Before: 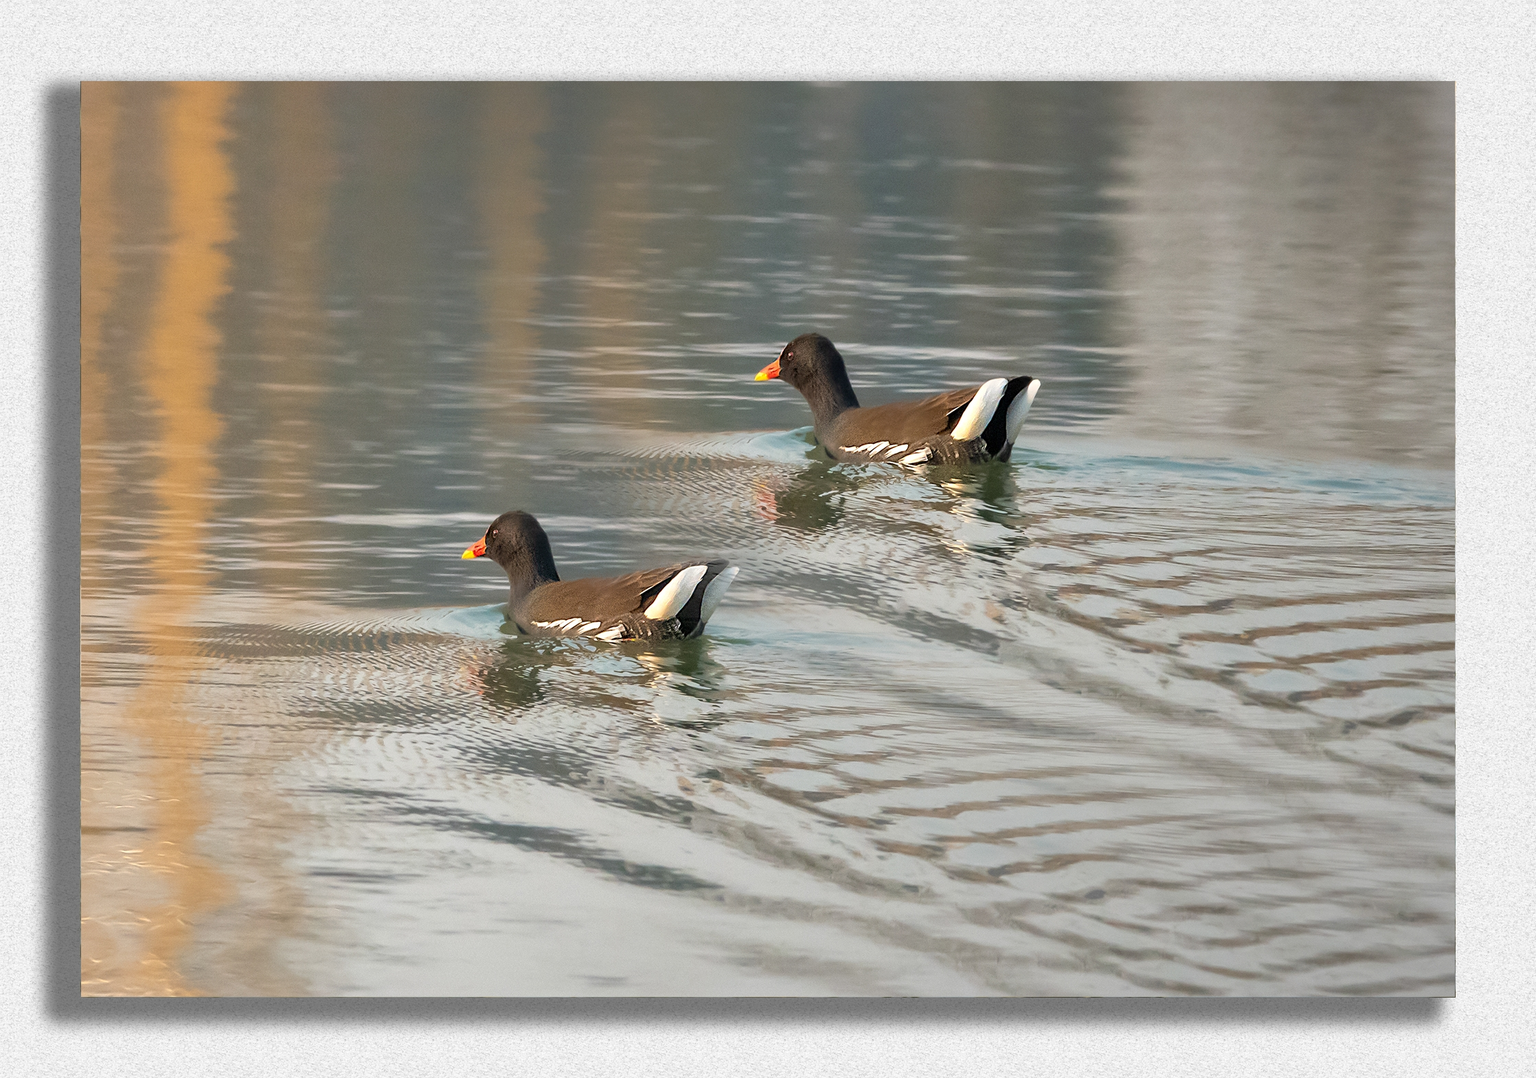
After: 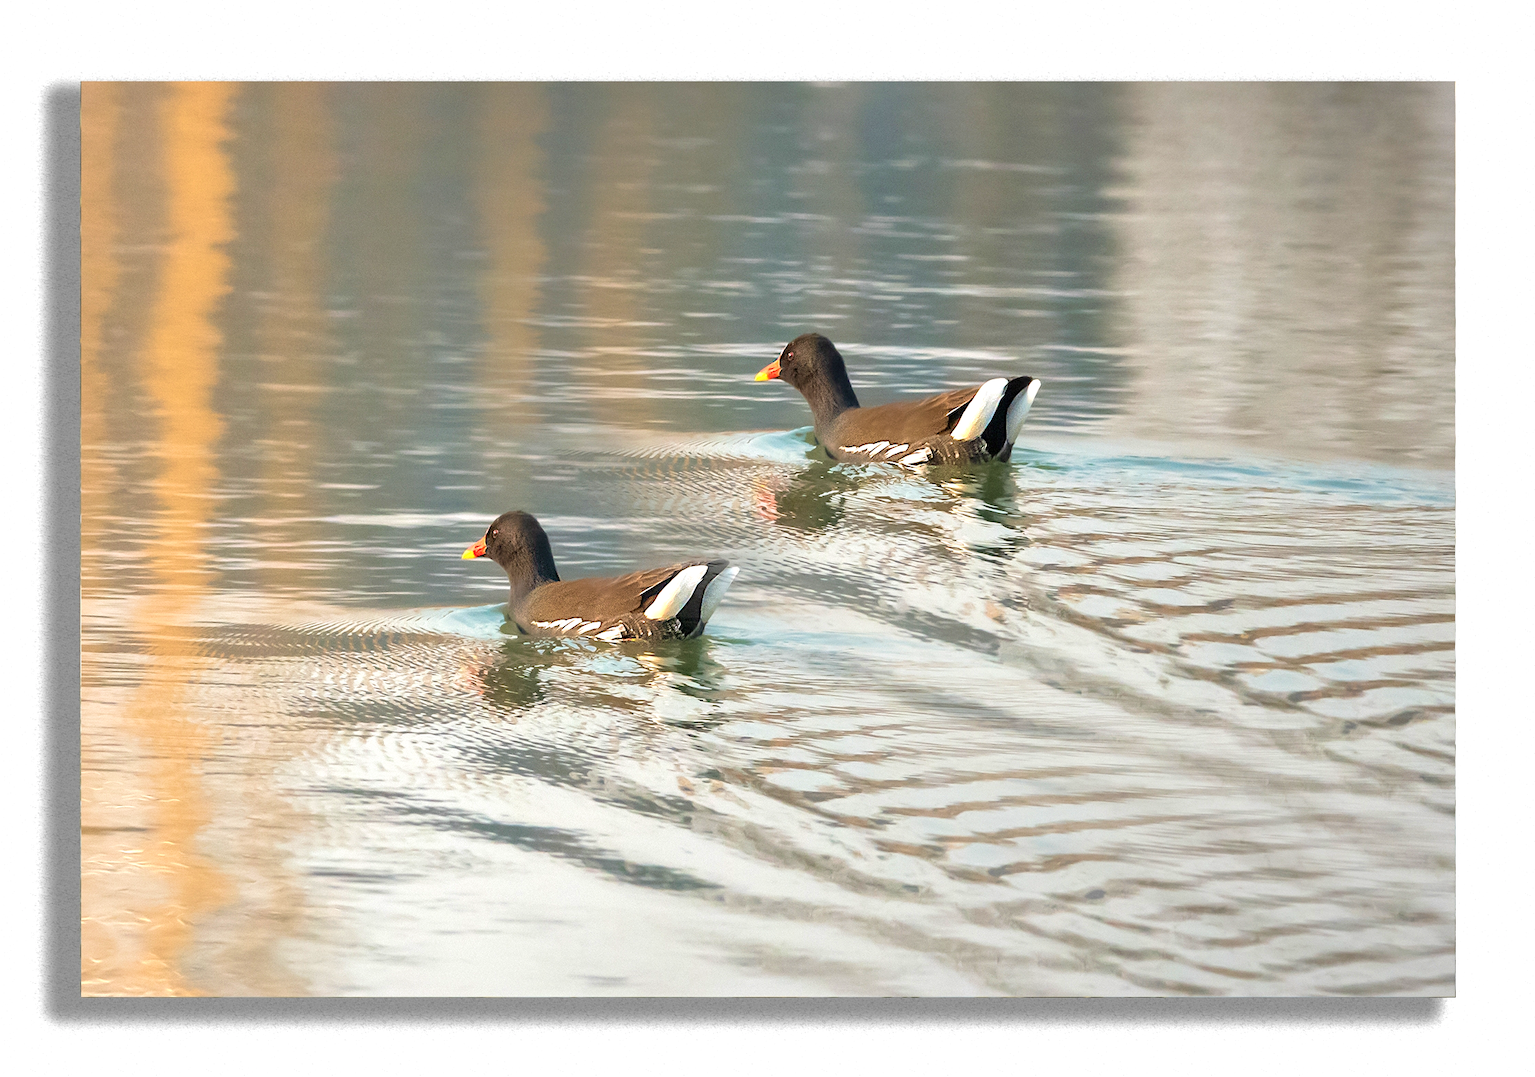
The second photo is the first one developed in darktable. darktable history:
velvia: on, module defaults
exposure: black level correction 0, exposure 0.6 EV, compensate exposure bias true, compensate highlight preservation false
